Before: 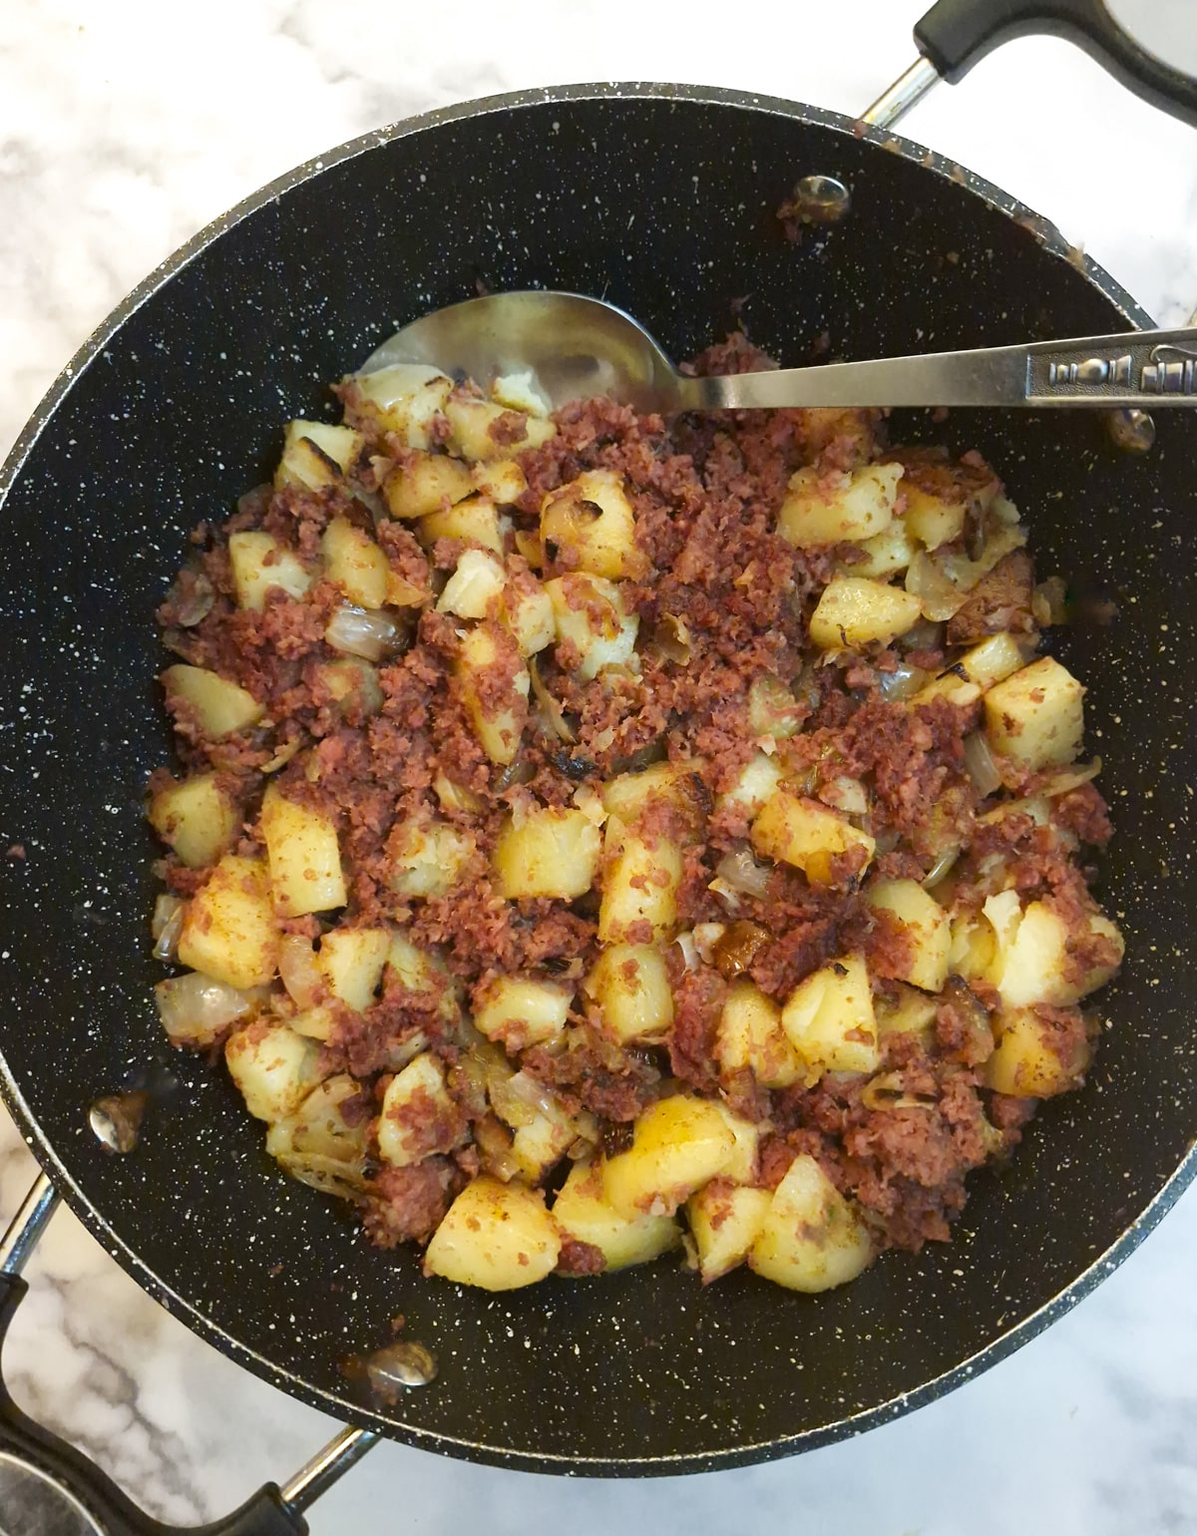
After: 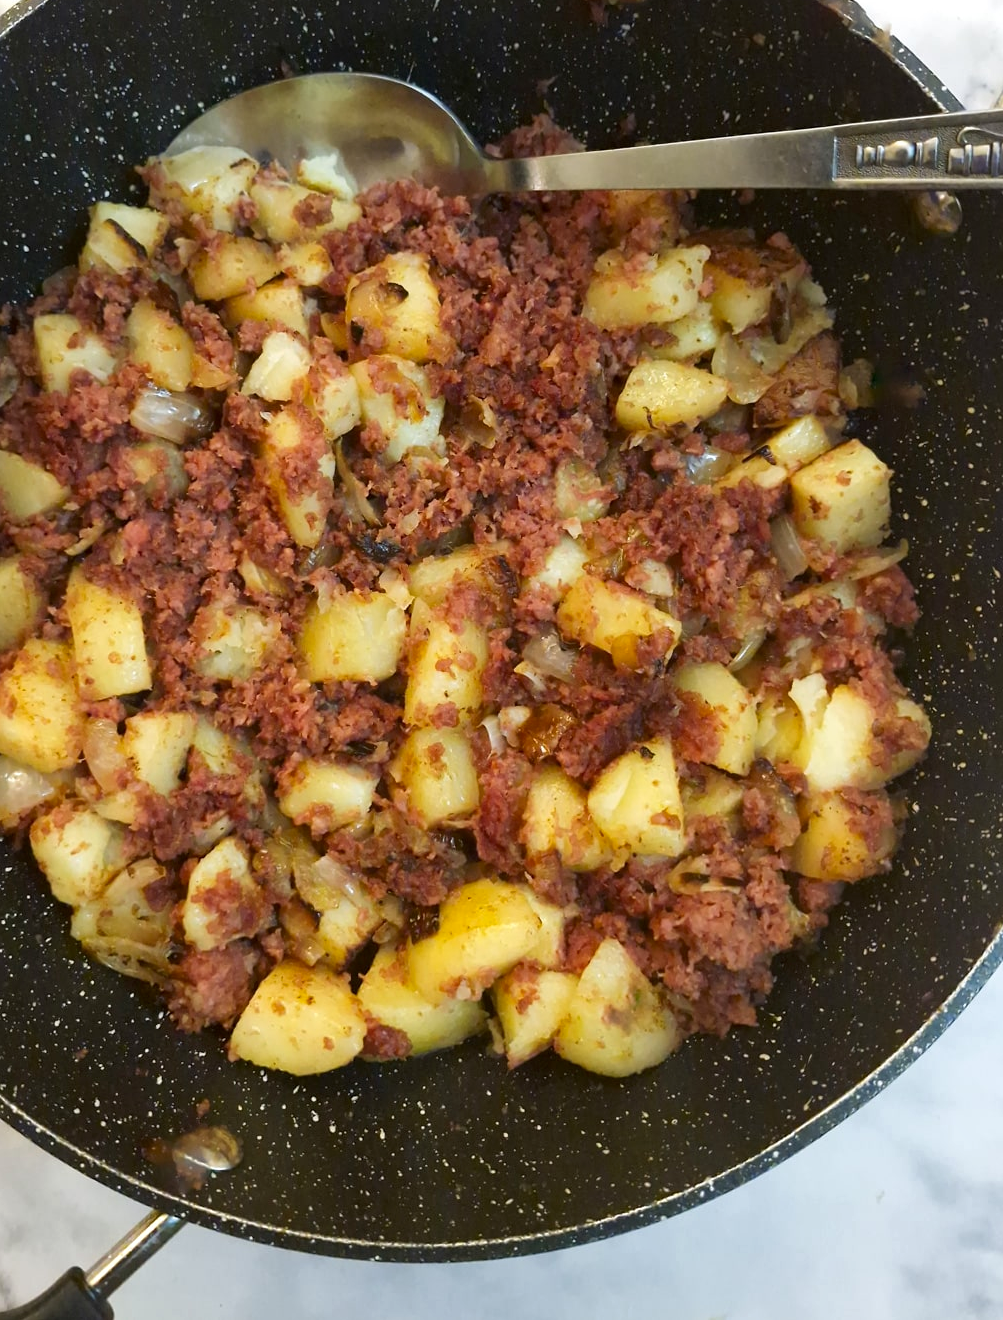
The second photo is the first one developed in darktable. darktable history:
crop: left 16.356%, top 14.27%
color zones: curves: ch1 [(0, 0.523) (0.143, 0.545) (0.286, 0.52) (0.429, 0.506) (0.571, 0.503) (0.714, 0.503) (0.857, 0.508) (1, 0.523)]
local contrast: mode bilateral grid, contrast 20, coarseness 49, detail 120%, midtone range 0.2
